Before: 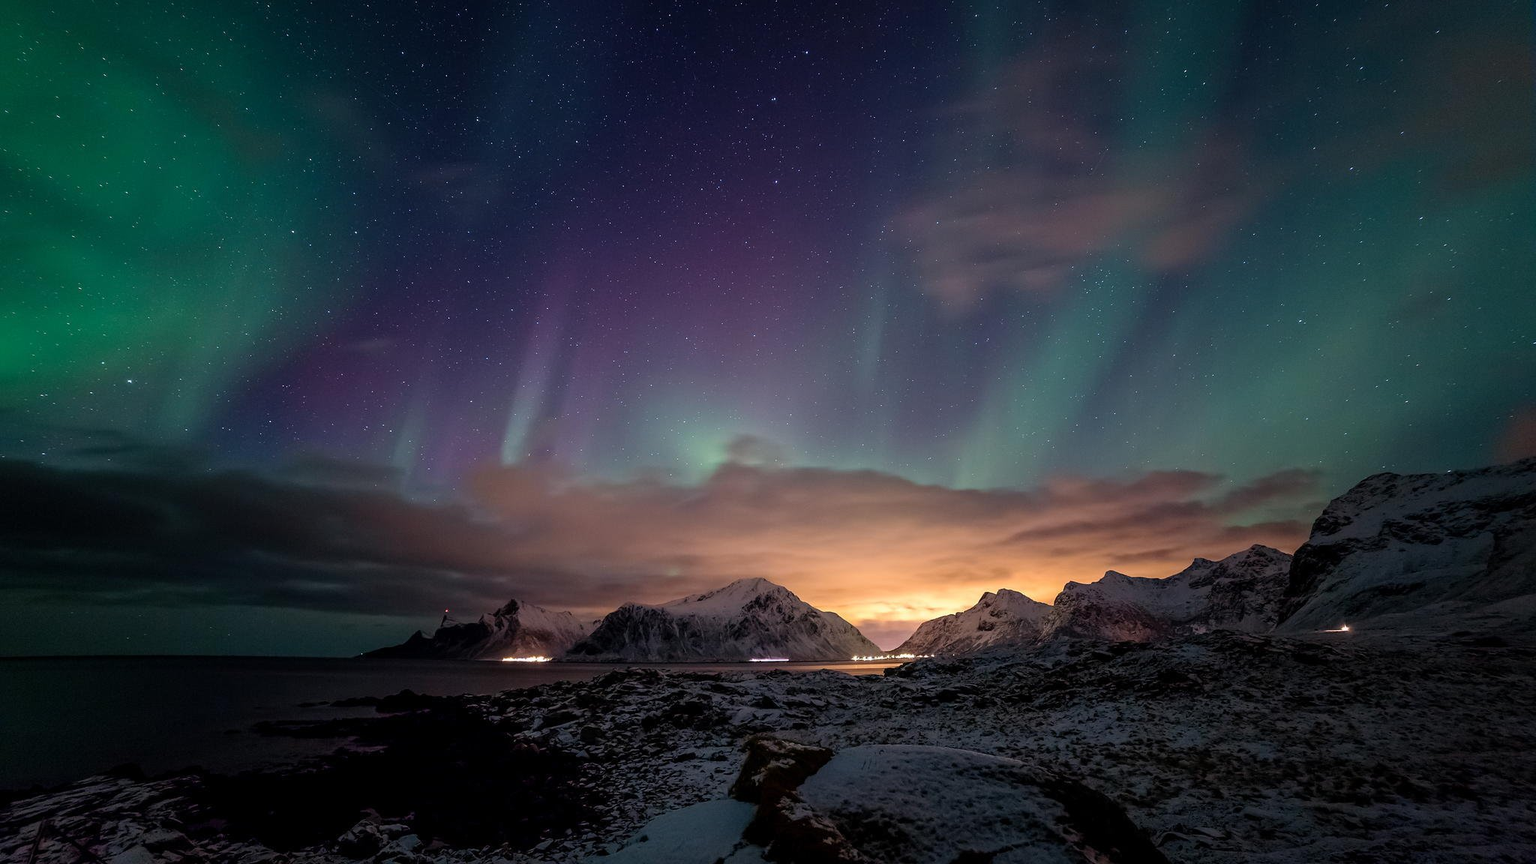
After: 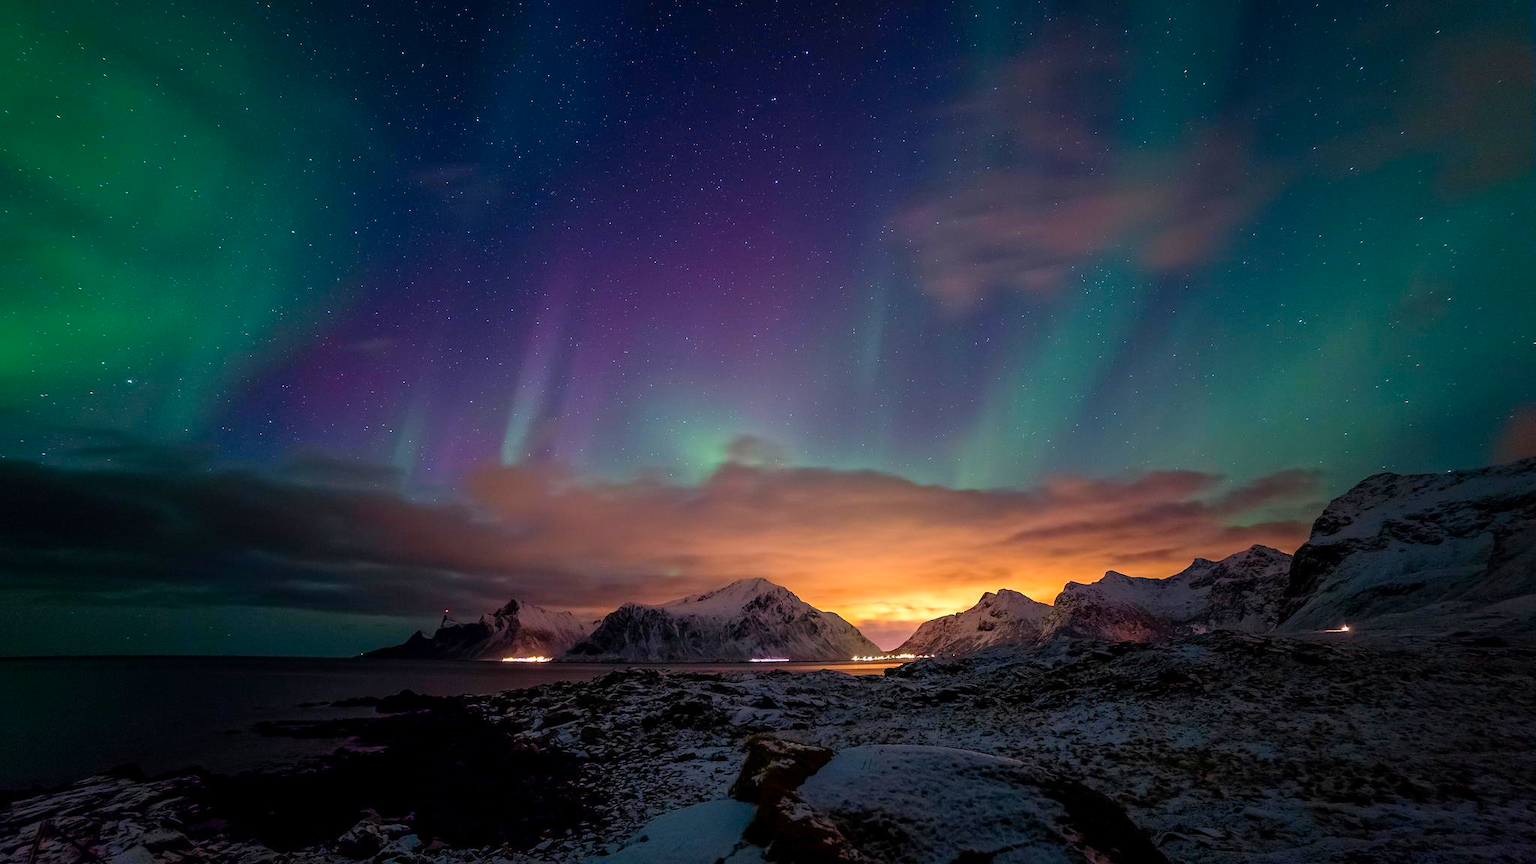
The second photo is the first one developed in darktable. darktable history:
contrast brightness saturation: saturation 0.497
